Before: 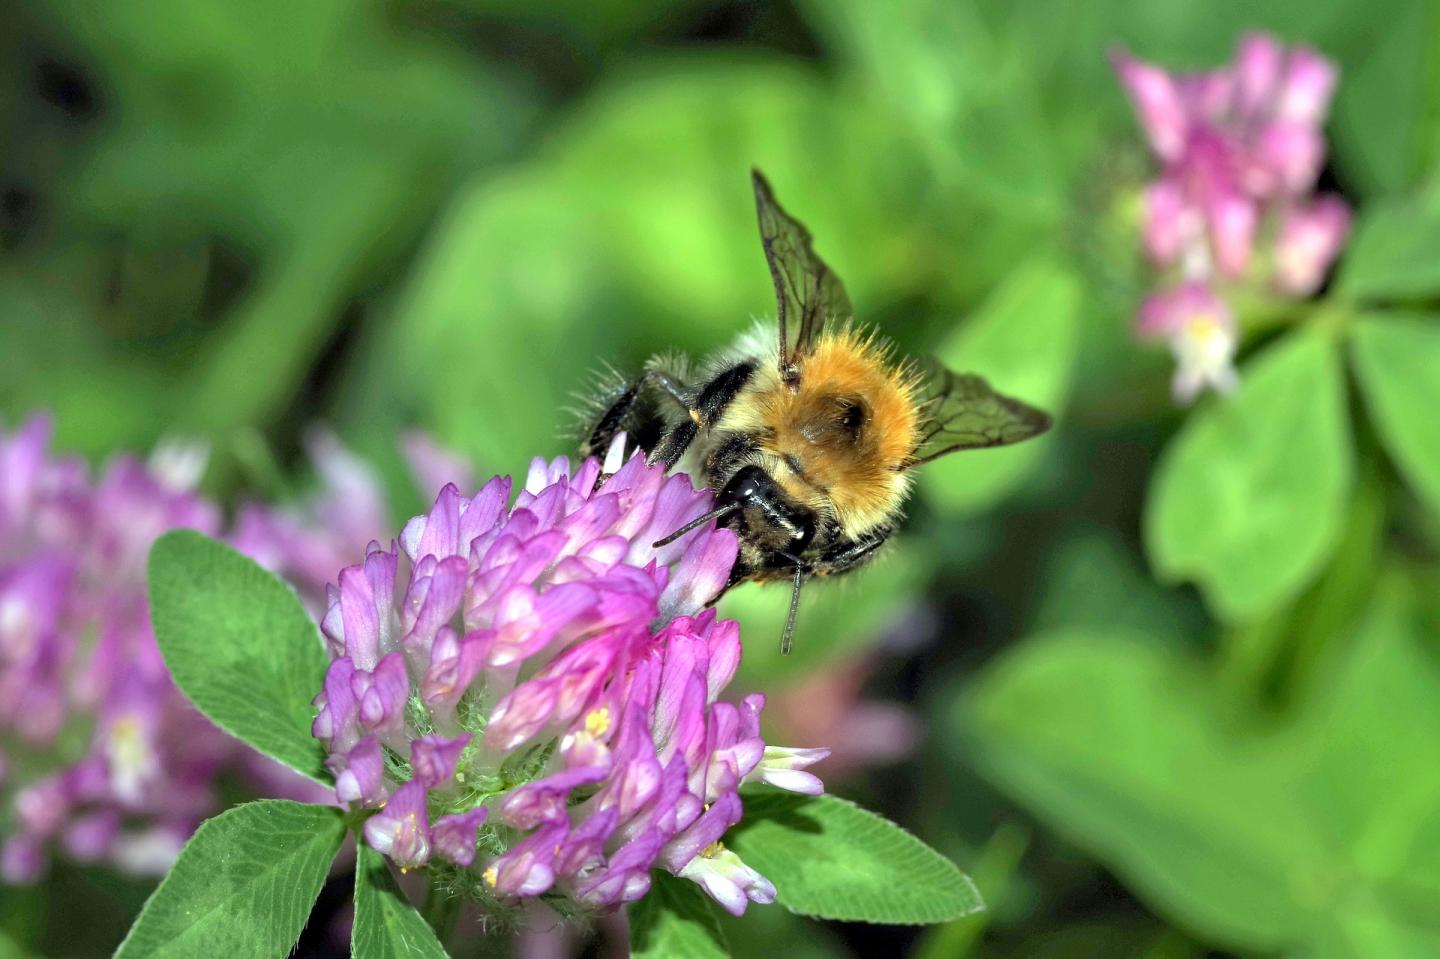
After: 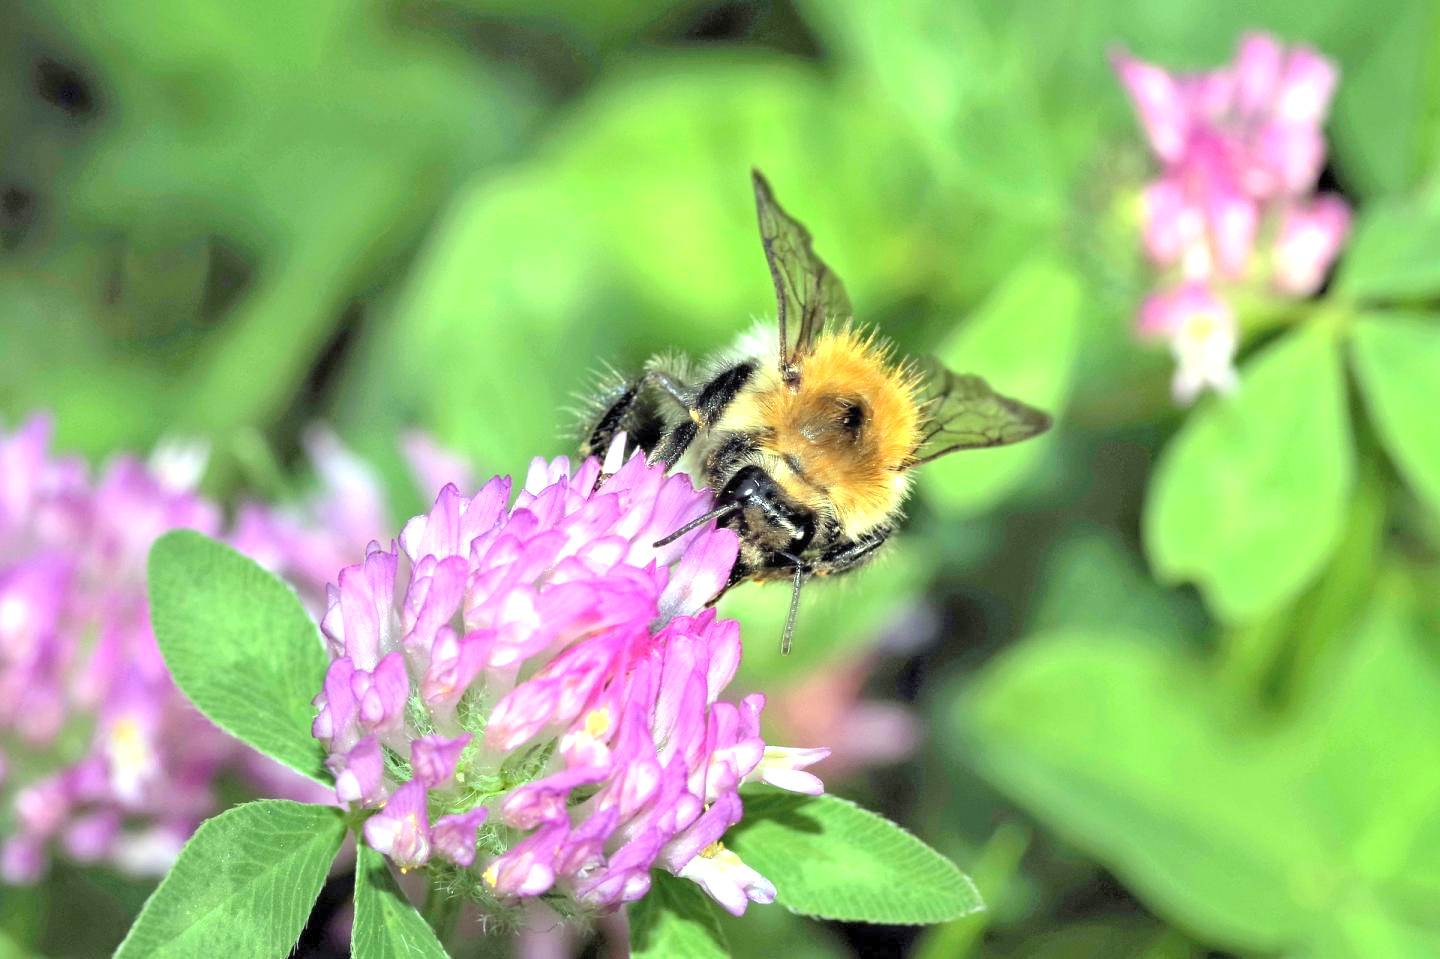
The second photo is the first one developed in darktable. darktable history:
exposure: exposure 0.697 EV, compensate exposure bias true, compensate highlight preservation false
contrast brightness saturation: brightness 0.142
